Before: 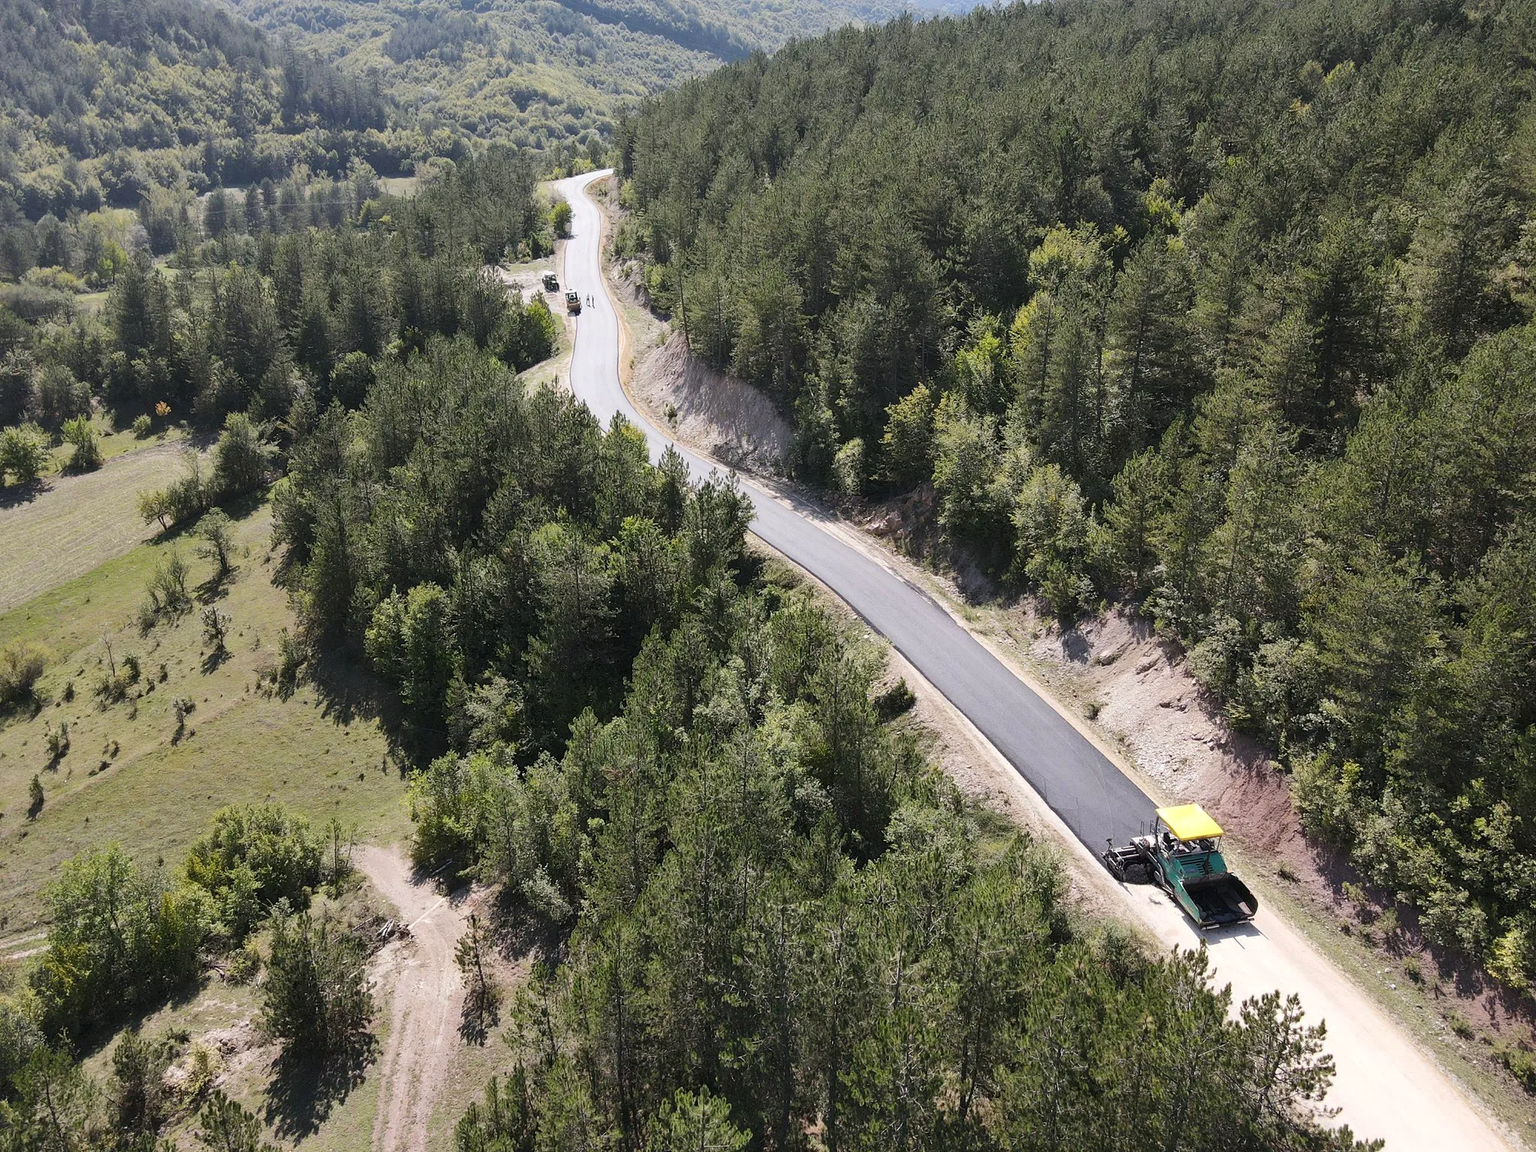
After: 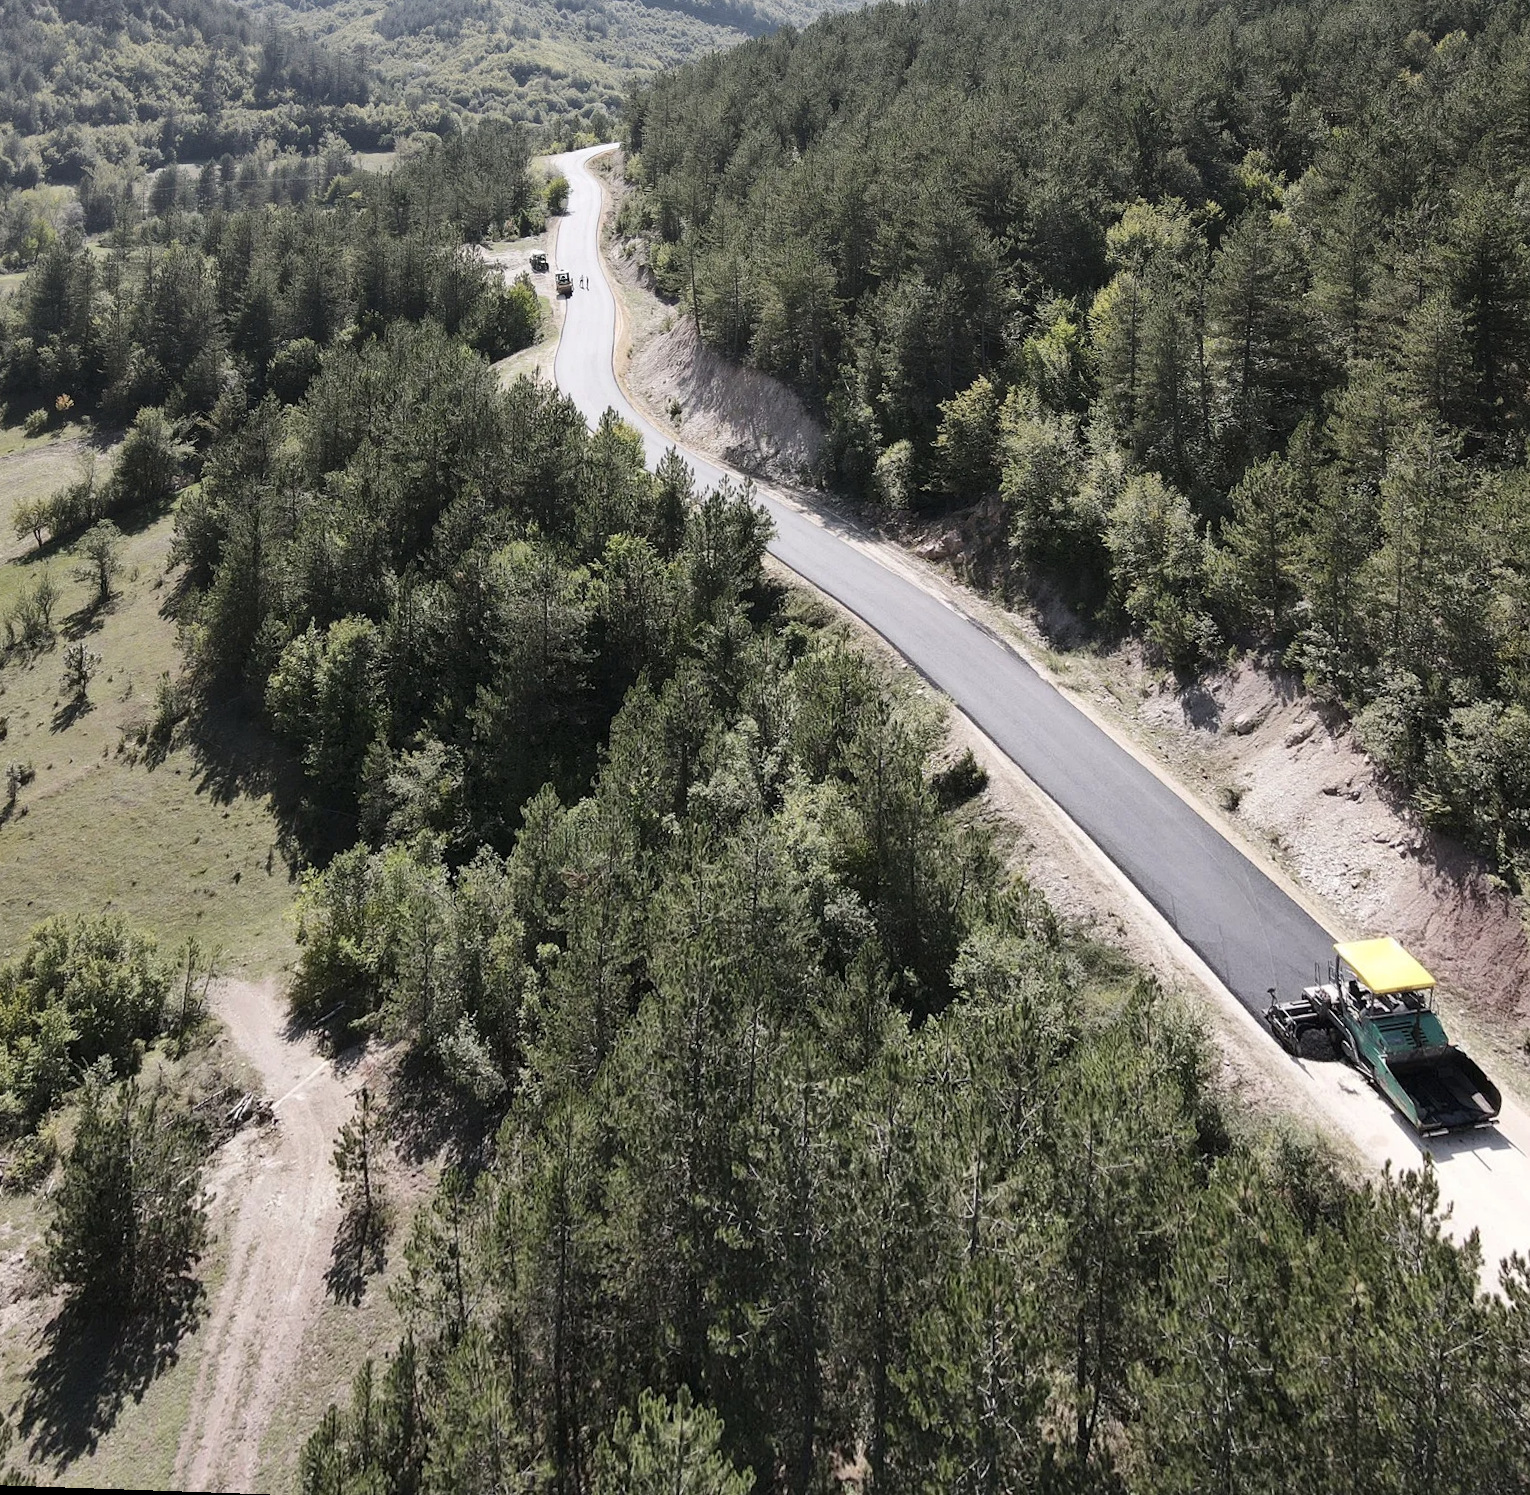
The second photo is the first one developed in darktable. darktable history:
contrast brightness saturation: contrast 0.1, saturation -0.3
rotate and perspective: rotation 0.72°, lens shift (vertical) -0.352, lens shift (horizontal) -0.051, crop left 0.152, crop right 0.859, crop top 0.019, crop bottom 0.964
crop and rotate: left 1.088%, right 8.807%
